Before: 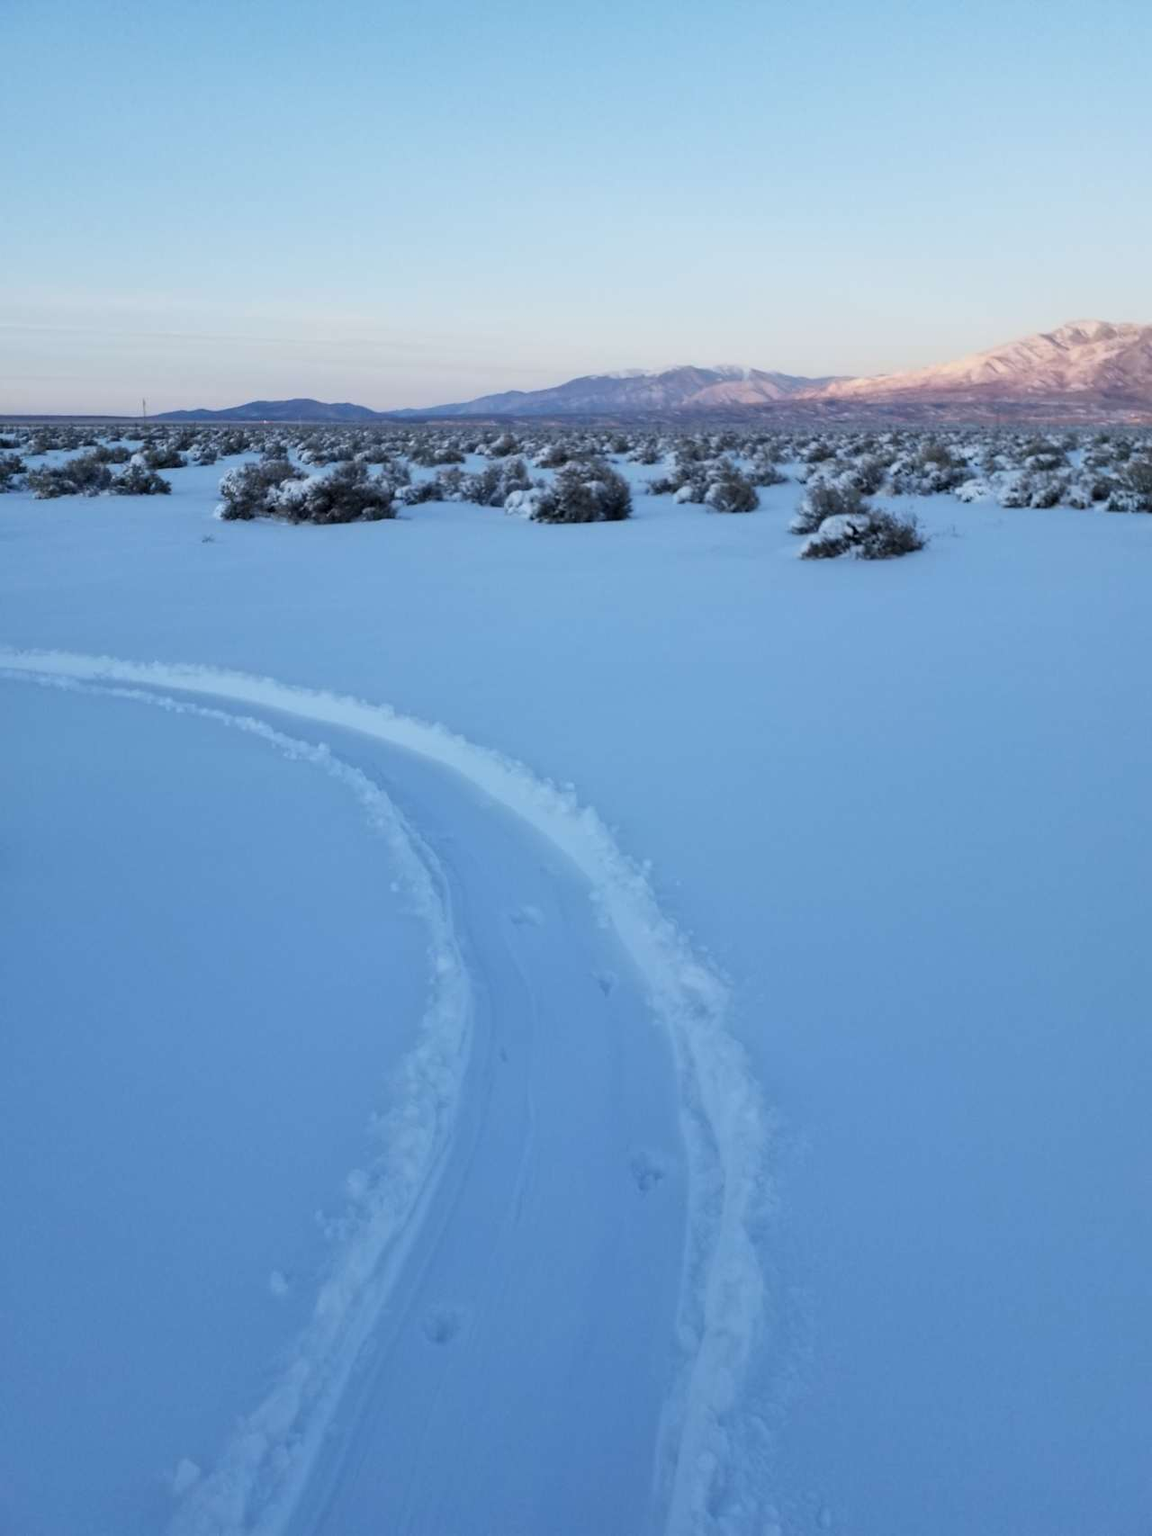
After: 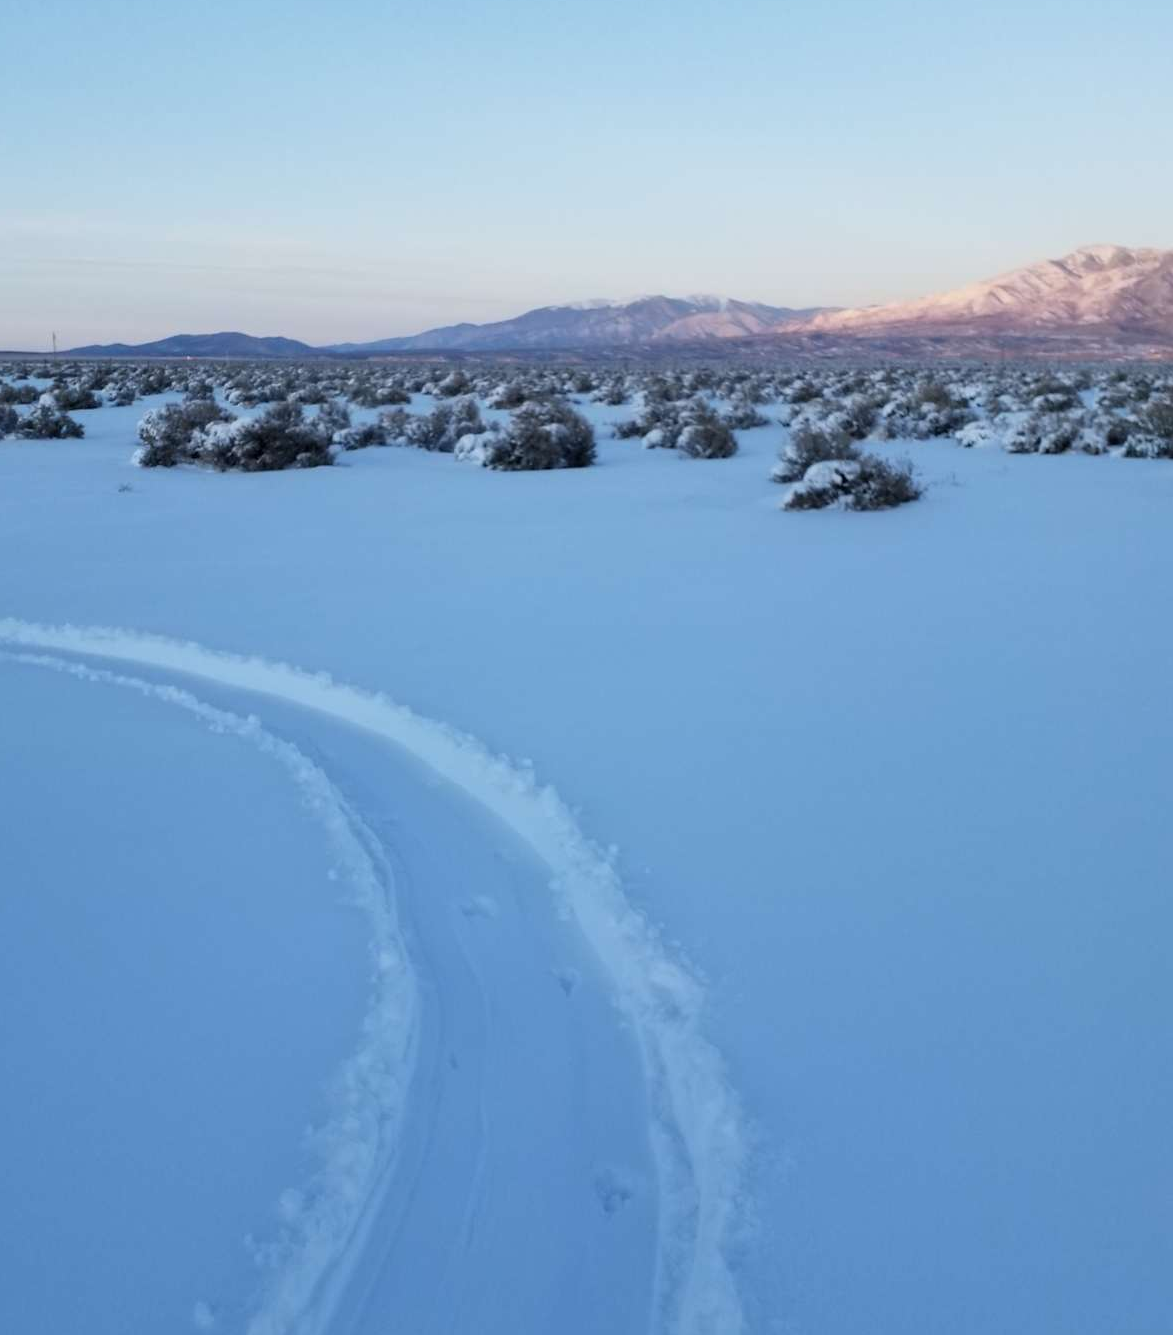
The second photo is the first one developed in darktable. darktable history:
crop: left 8.312%, top 6.549%, bottom 15.235%
